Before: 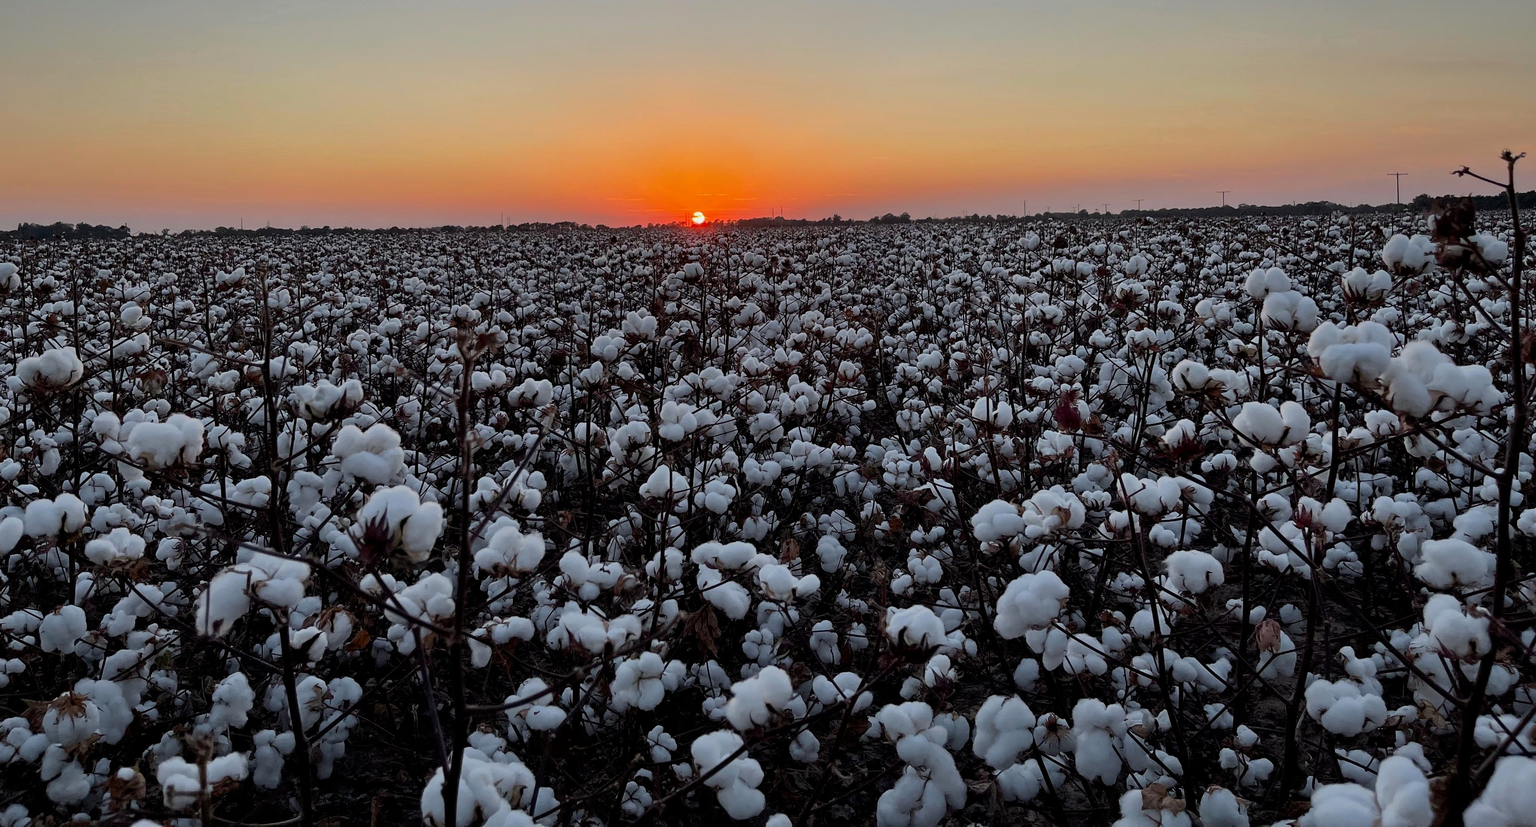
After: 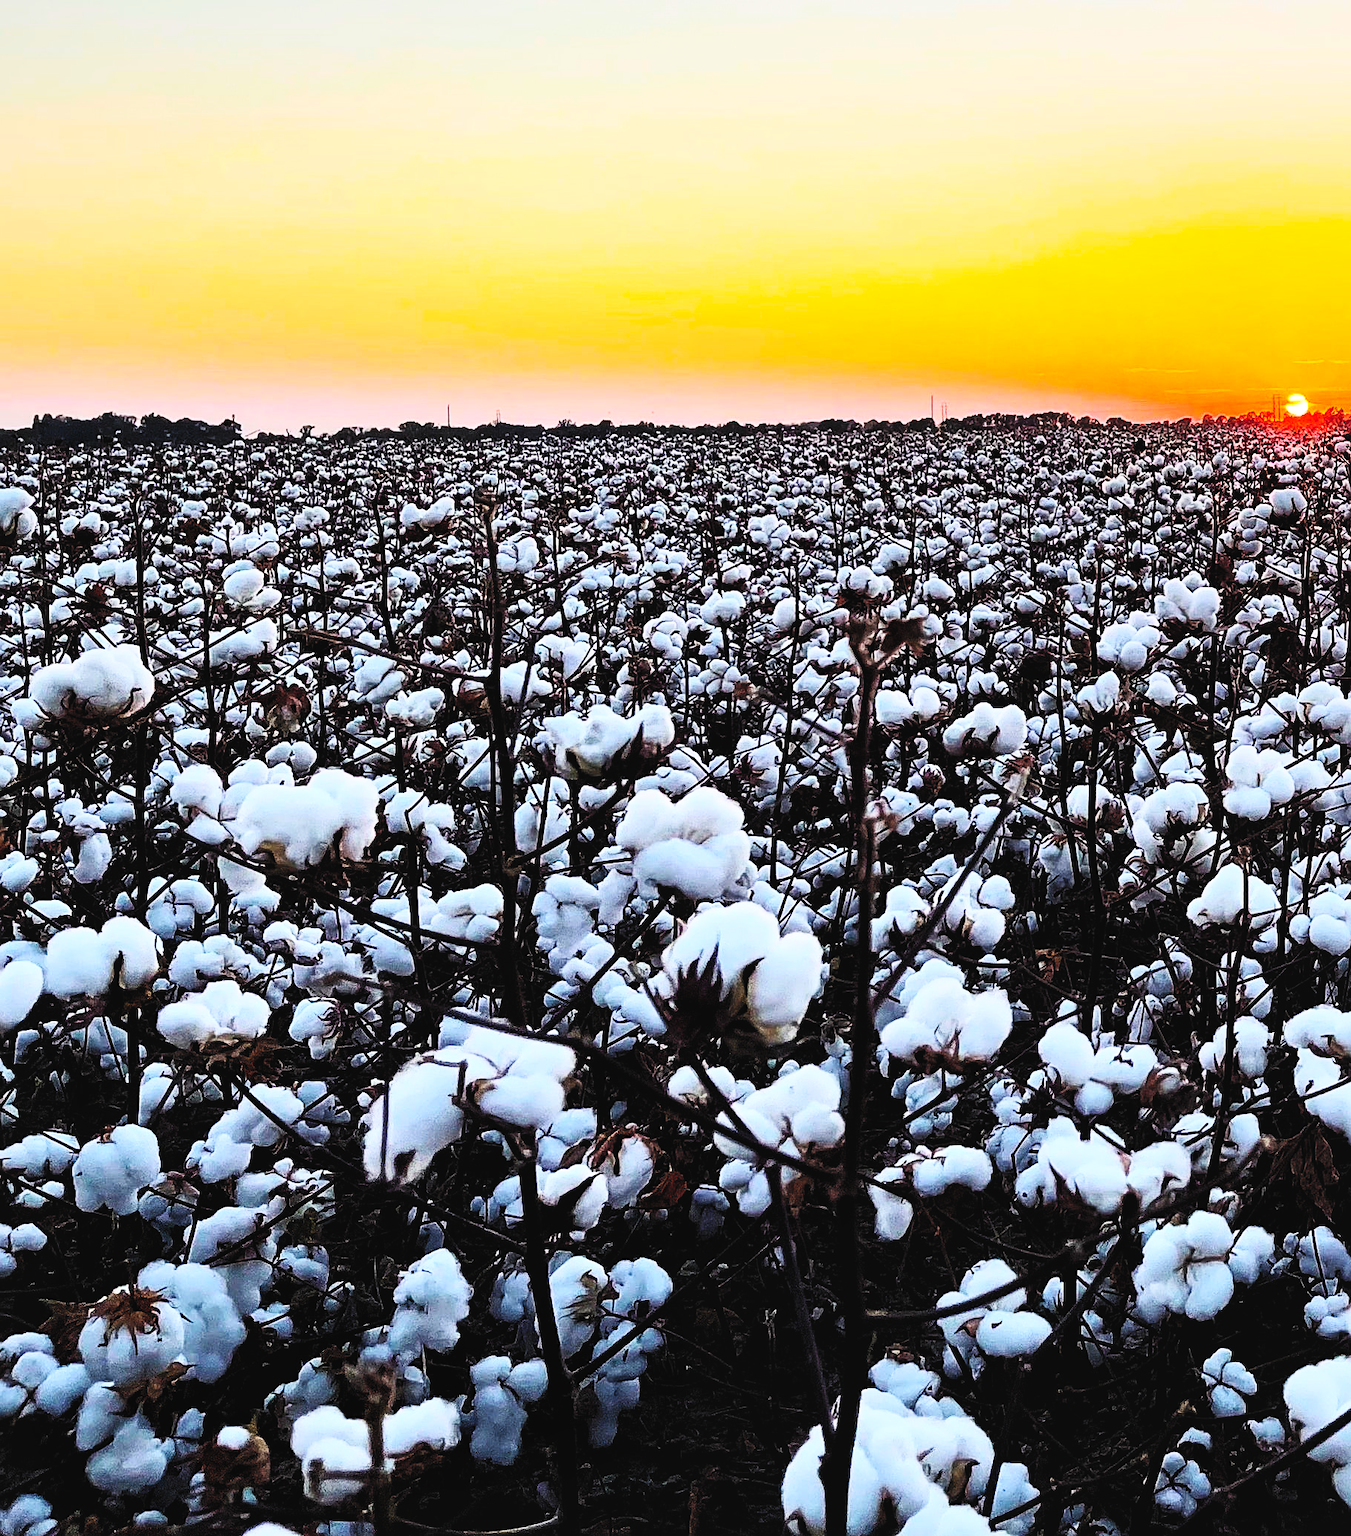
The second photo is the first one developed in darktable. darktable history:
sharpen: on, module defaults
exposure: exposure -0.492 EV, compensate highlight preservation false
base curve: curves: ch0 [(0, 0) (0, 0) (0.002, 0.001) (0.008, 0.003) (0.019, 0.011) (0.037, 0.037) (0.064, 0.11) (0.102, 0.232) (0.152, 0.379) (0.216, 0.524) (0.296, 0.665) (0.394, 0.789) (0.512, 0.881) (0.651, 0.945) (0.813, 0.986) (1, 1)], preserve colors none
crop and rotate: left 0.049%, top 0%, right 52.572%
local contrast: mode bilateral grid, contrast 20, coarseness 50, detail 120%, midtone range 0.2
contrast brightness saturation: contrast 0.381, brightness 0.526
color balance rgb: power › hue 329.26°, perceptual saturation grading › global saturation 42.574%, global vibrance 20%
